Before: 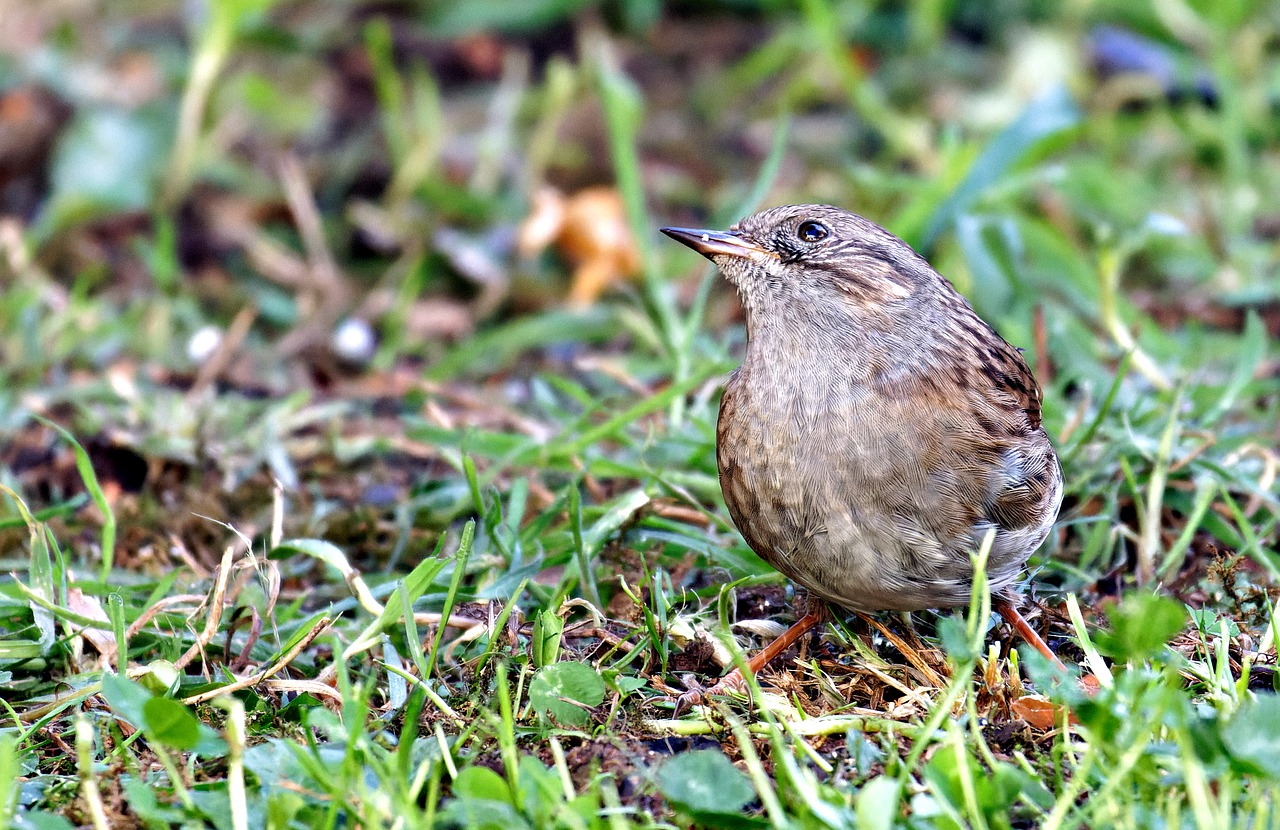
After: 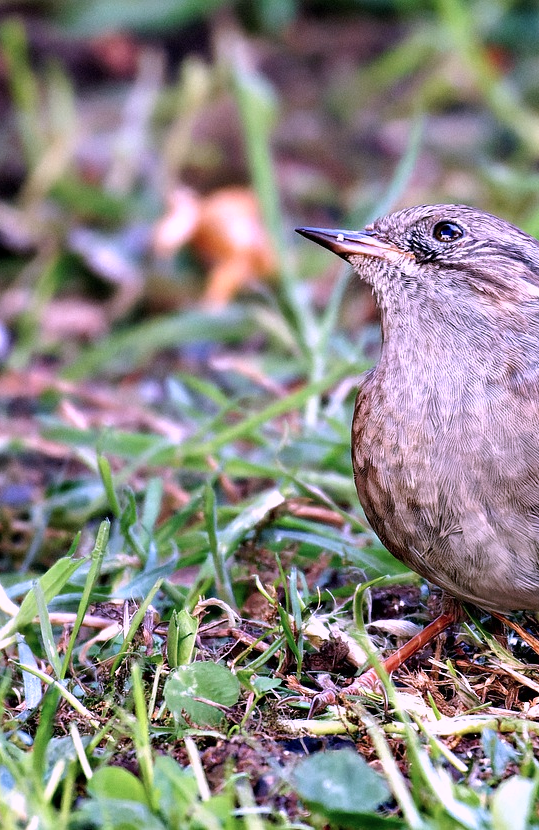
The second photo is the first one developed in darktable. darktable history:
crop: left 28.583%, right 29.231%
color correction: highlights a* 15.46, highlights b* -20.56
